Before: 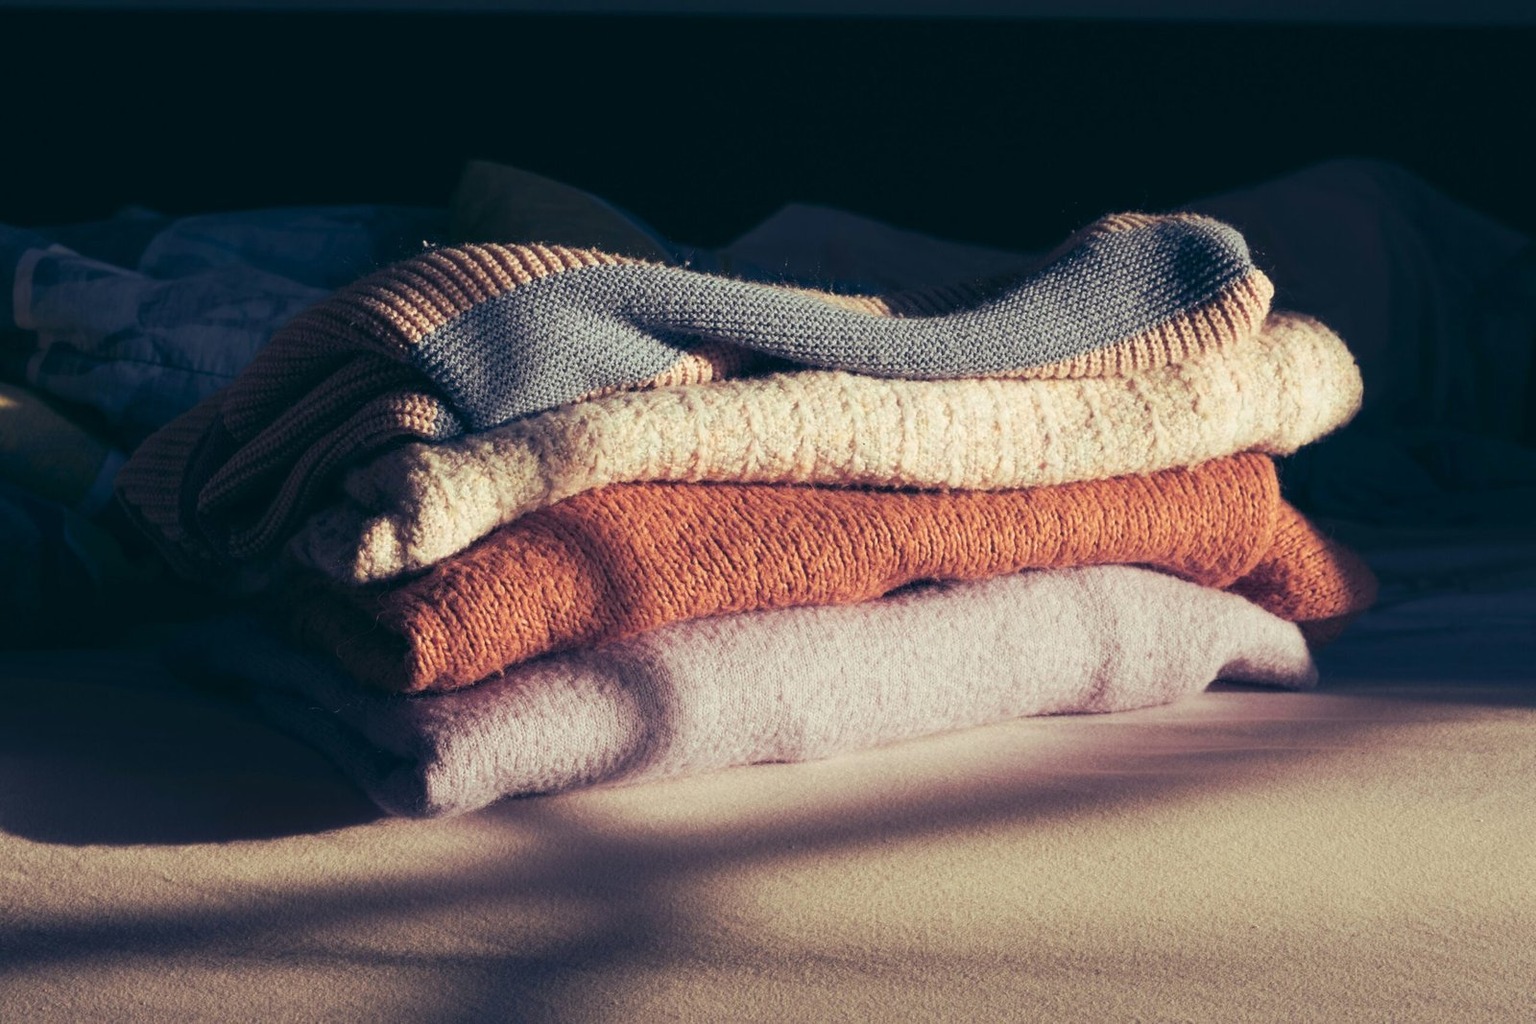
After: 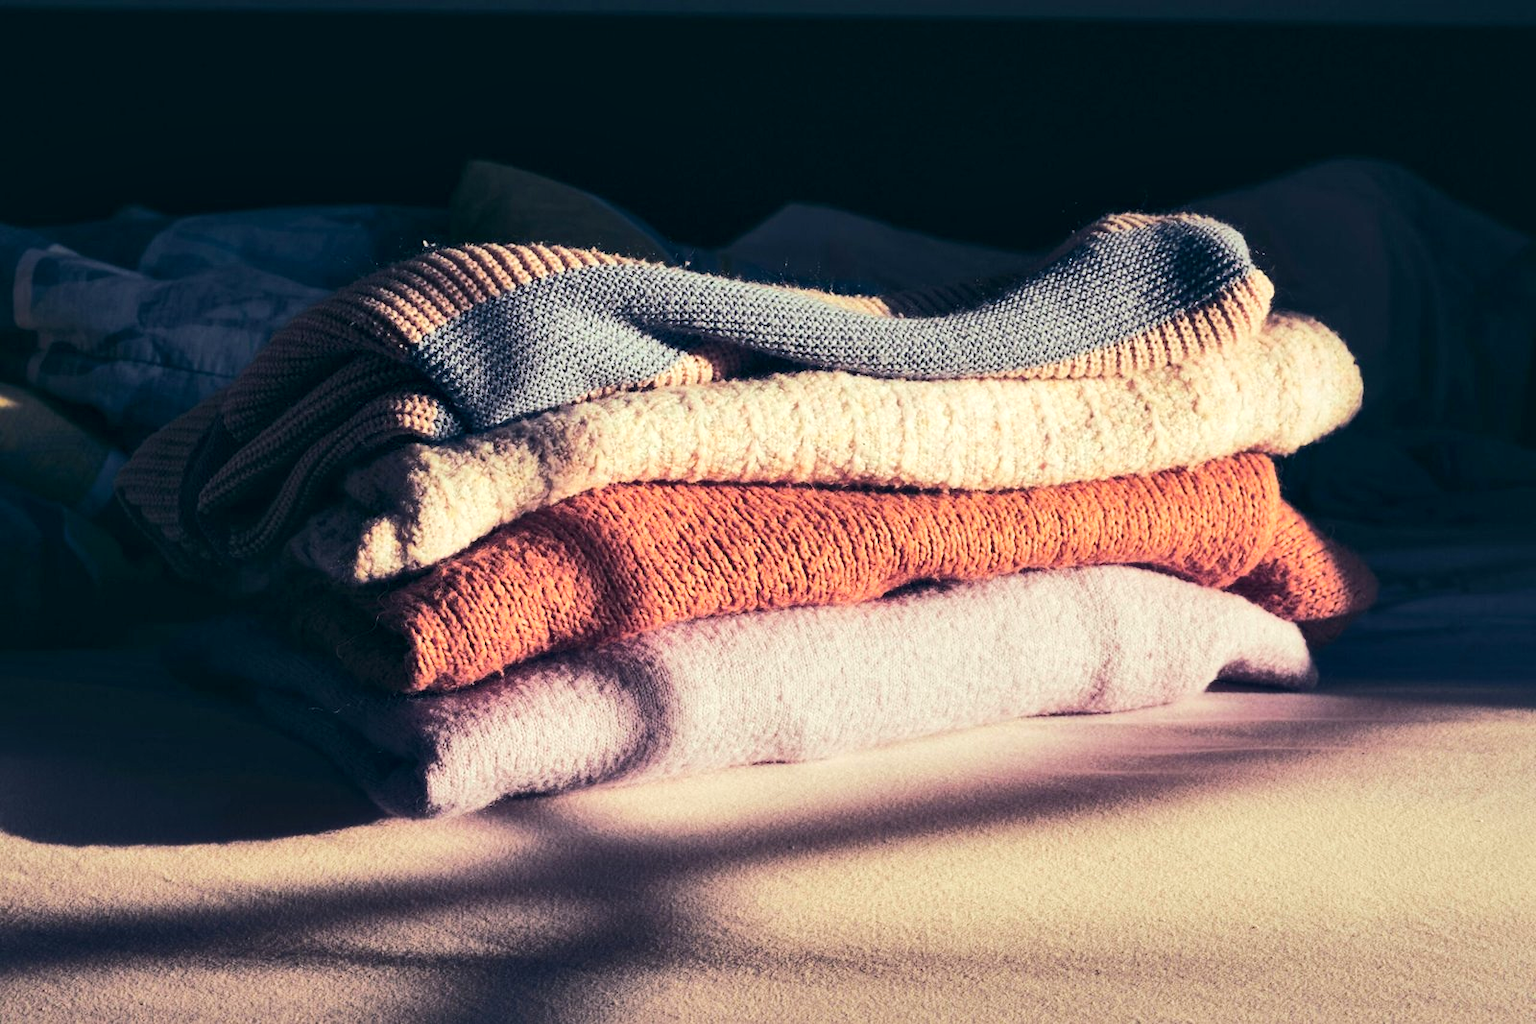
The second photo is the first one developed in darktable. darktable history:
local contrast: mode bilateral grid, contrast 25, coarseness 60, detail 151%, midtone range 0.2
rgb curve: curves: ch0 [(0, 0) (0.284, 0.292) (0.505, 0.644) (1, 1)], compensate middle gray true
color balance: output saturation 110%
